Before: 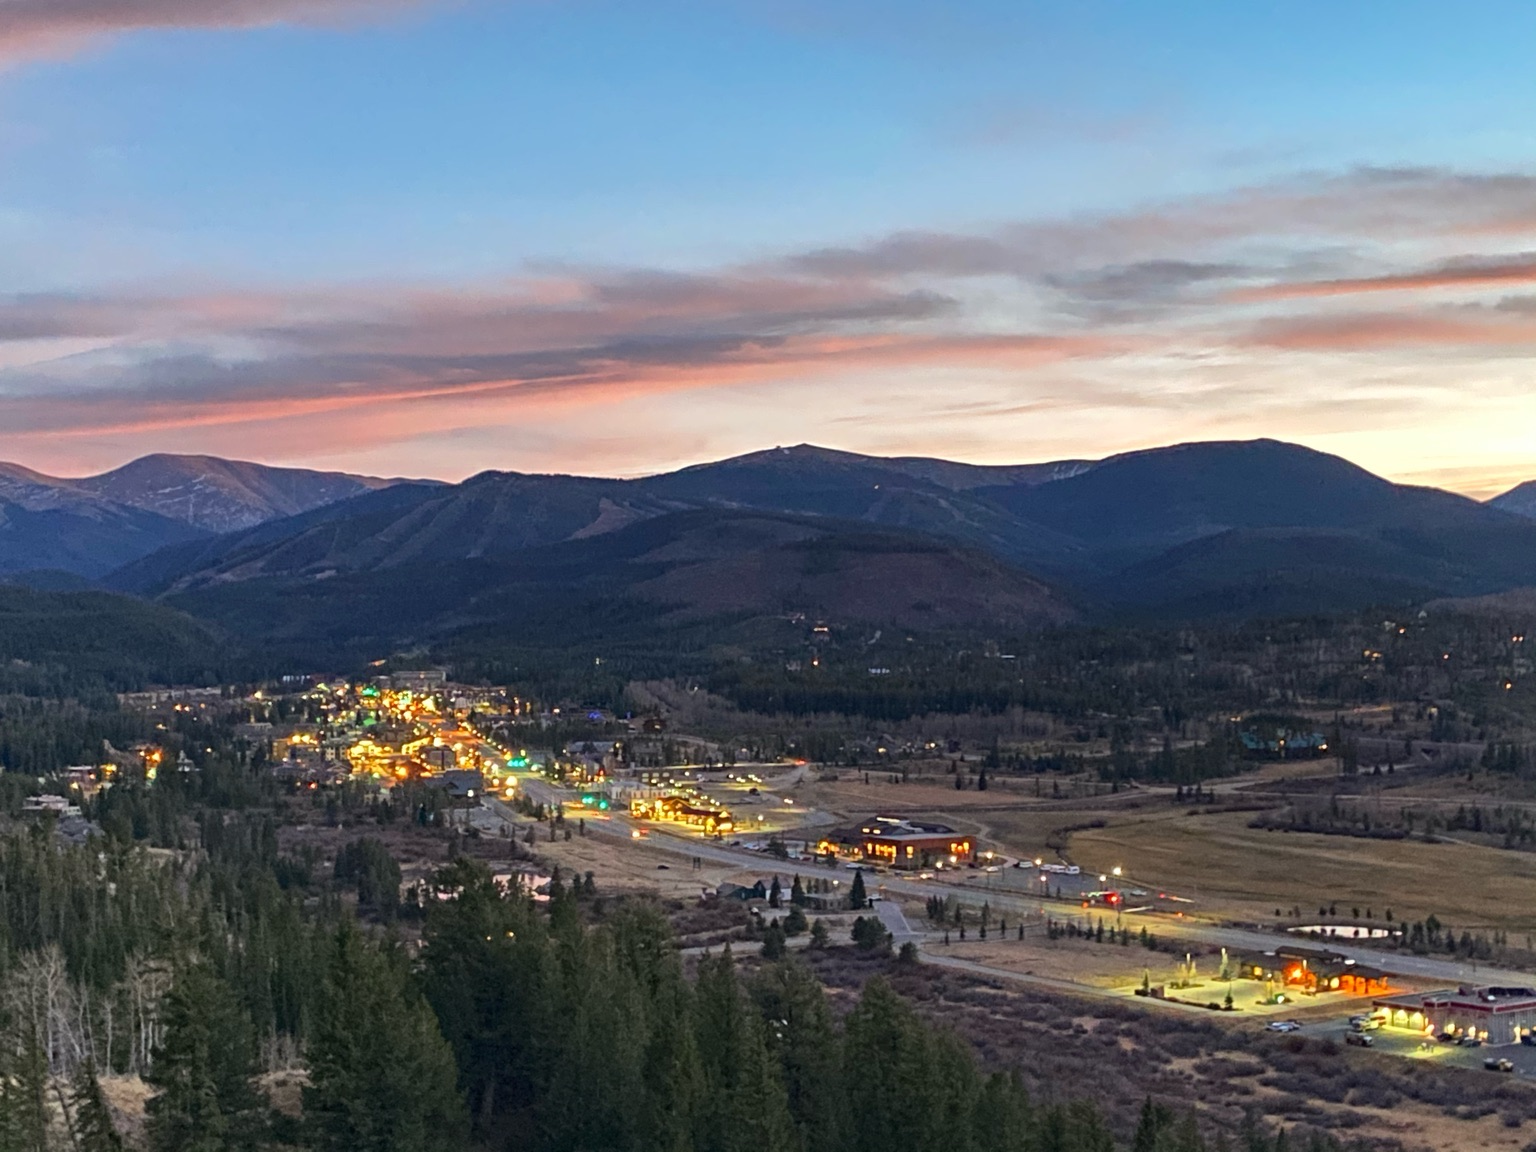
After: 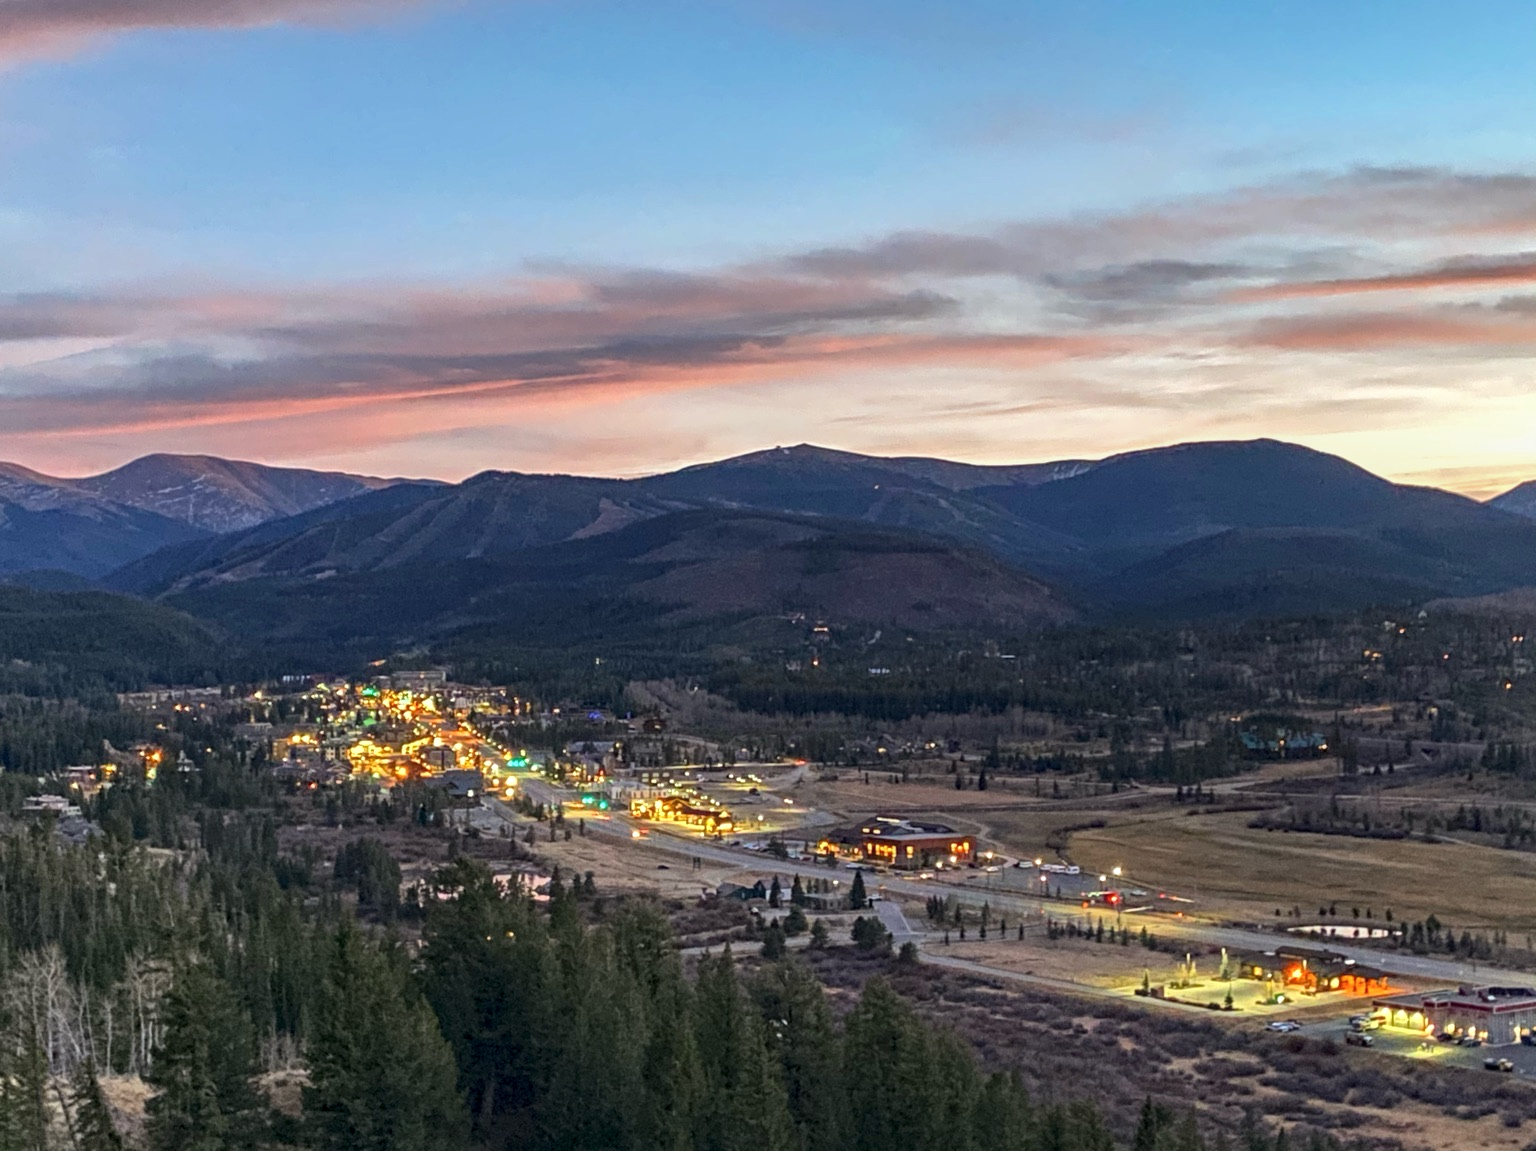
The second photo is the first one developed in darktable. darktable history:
crop: bottom 0.071%
tone equalizer: on, module defaults
local contrast: on, module defaults
